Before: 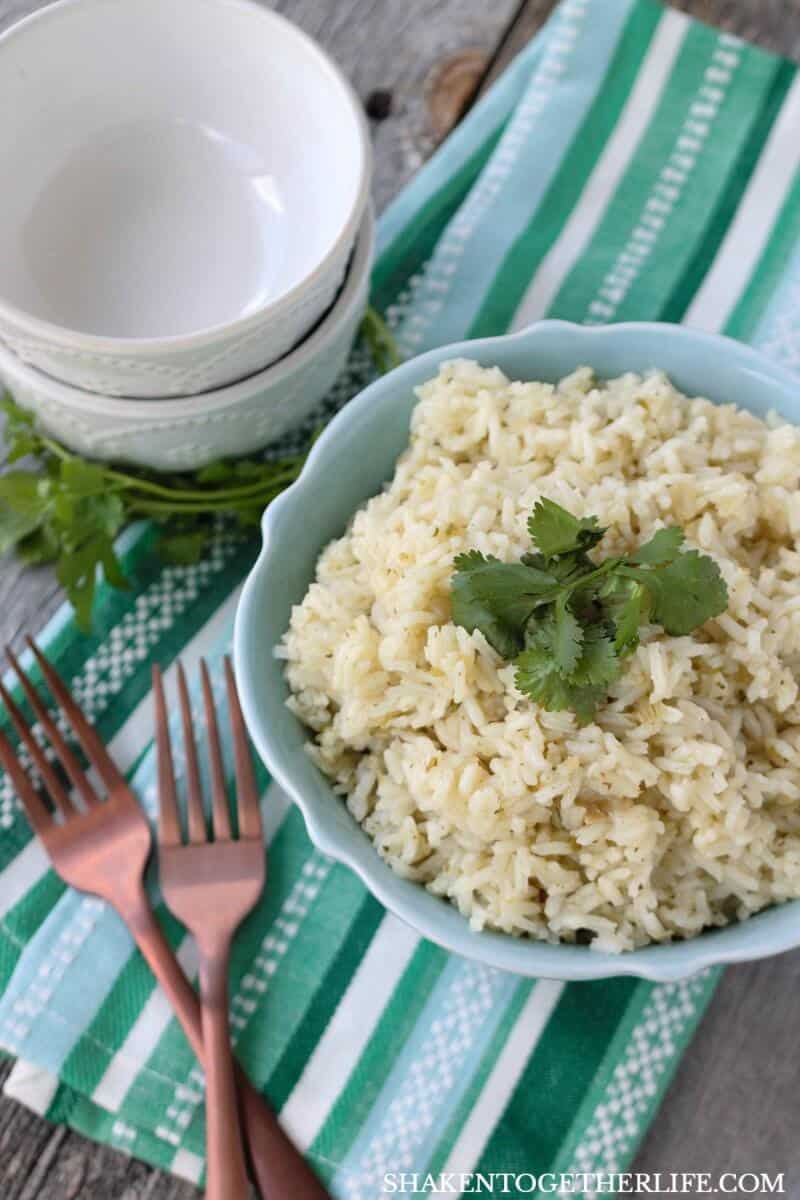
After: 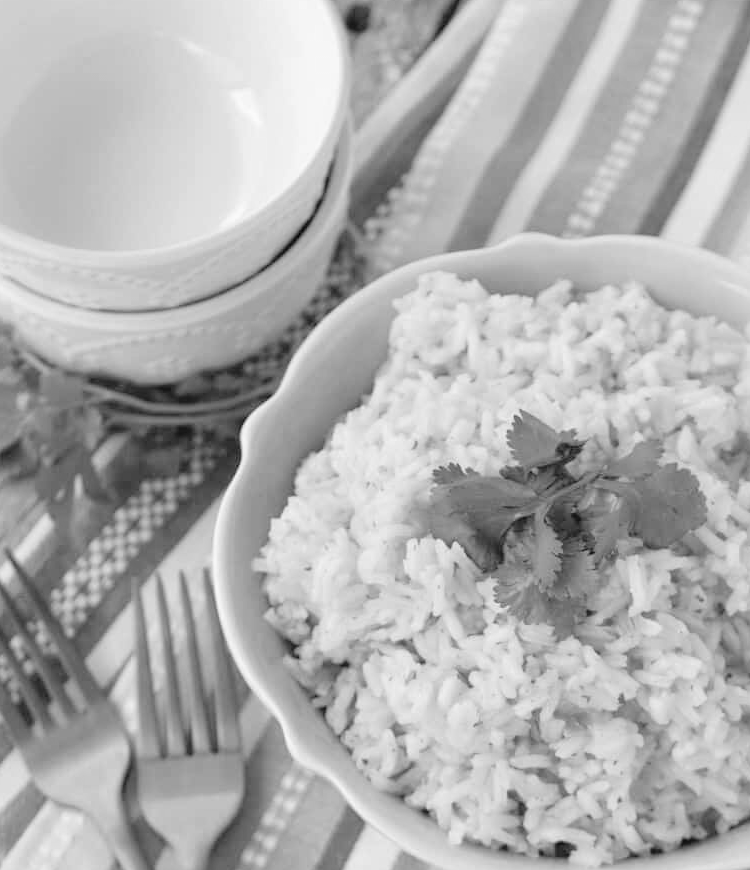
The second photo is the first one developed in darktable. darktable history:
contrast brightness saturation: brightness 0.28
color calibration: output gray [0.267, 0.423, 0.267, 0], illuminant same as pipeline (D50), adaptation none (bypass)
crop: left 2.737%, top 7.287%, right 3.421%, bottom 20.179%
